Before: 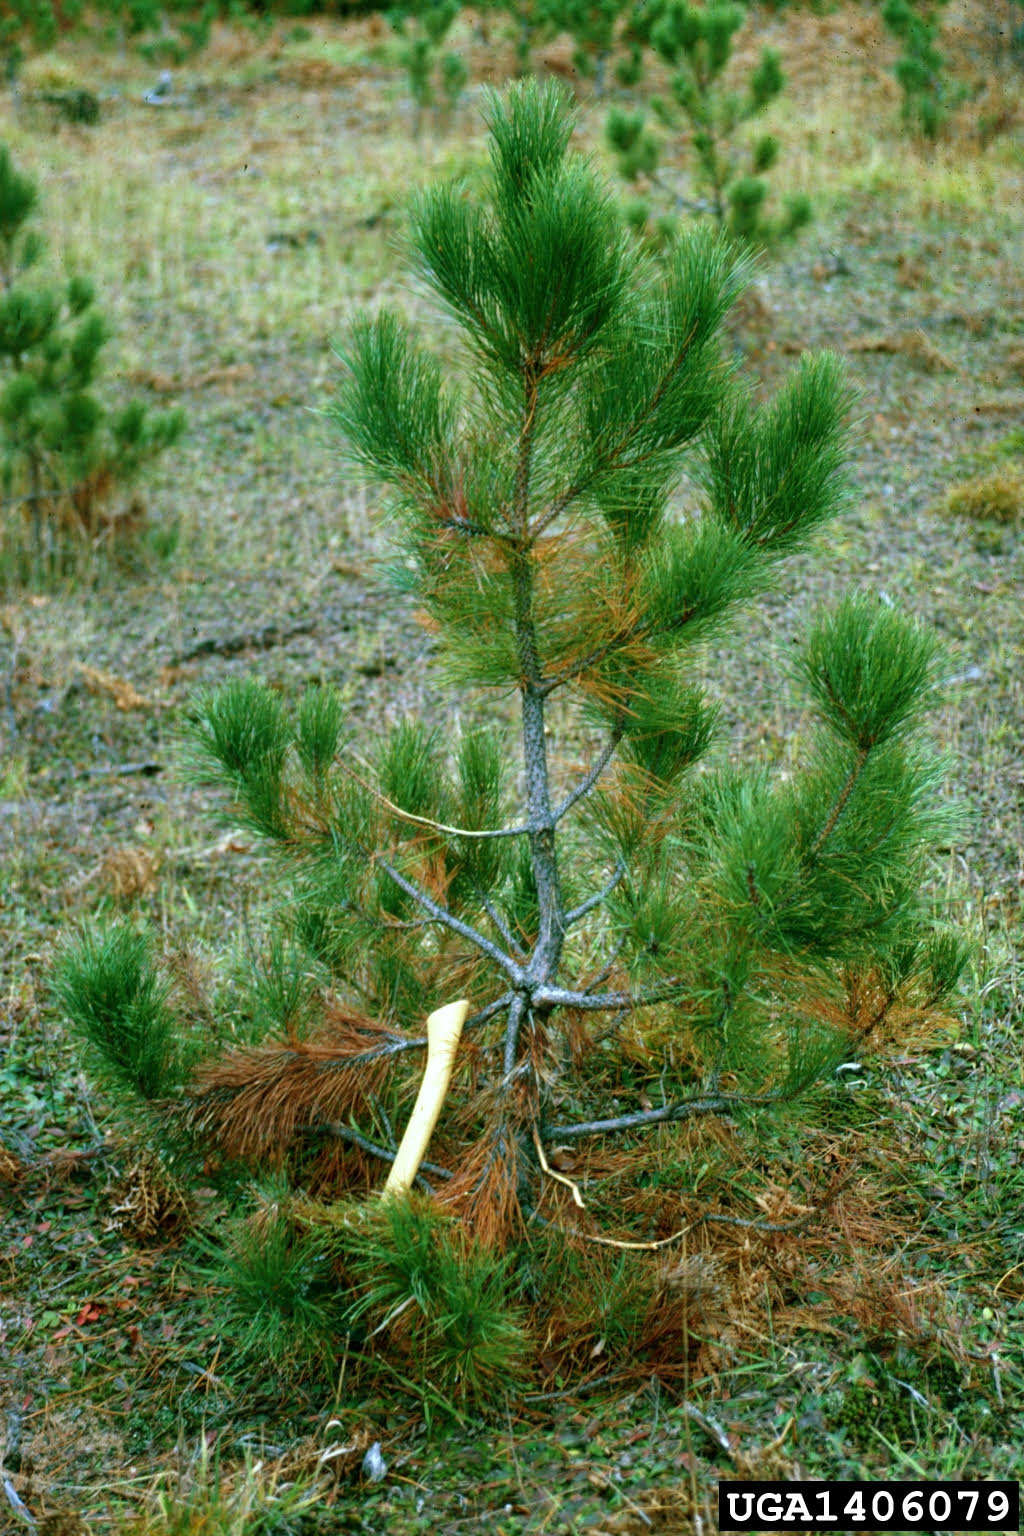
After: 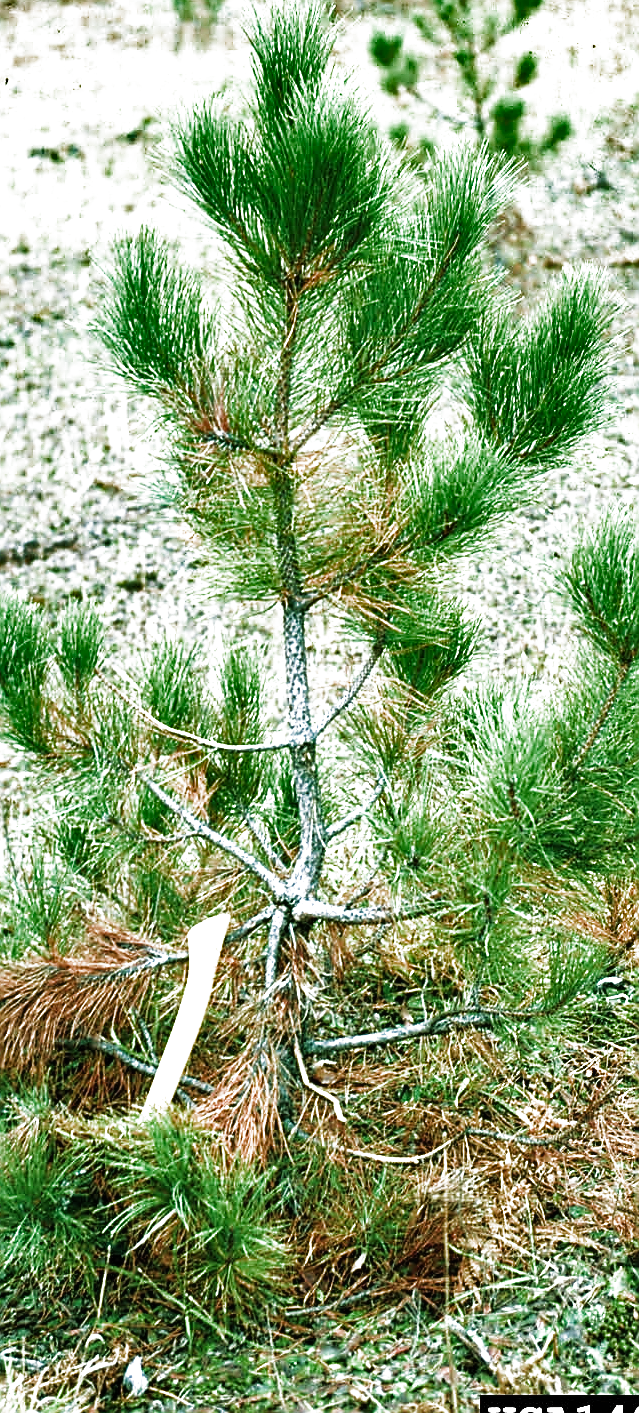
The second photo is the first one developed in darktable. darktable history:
crop and rotate: left 23.409%, top 5.64%, right 14.128%, bottom 2.328%
sharpen: radius 1.396, amount 1.261, threshold 0.721
exposure: black level correction 0, exposure 1.199 EV, compensate highlight preservation false
shadows and highlights: soften with gaussian
filmic rgb: black relative exposure -9.09 EV, white relative exposure 2.31 EV, hardness 7.48, color science v4 (2020)
